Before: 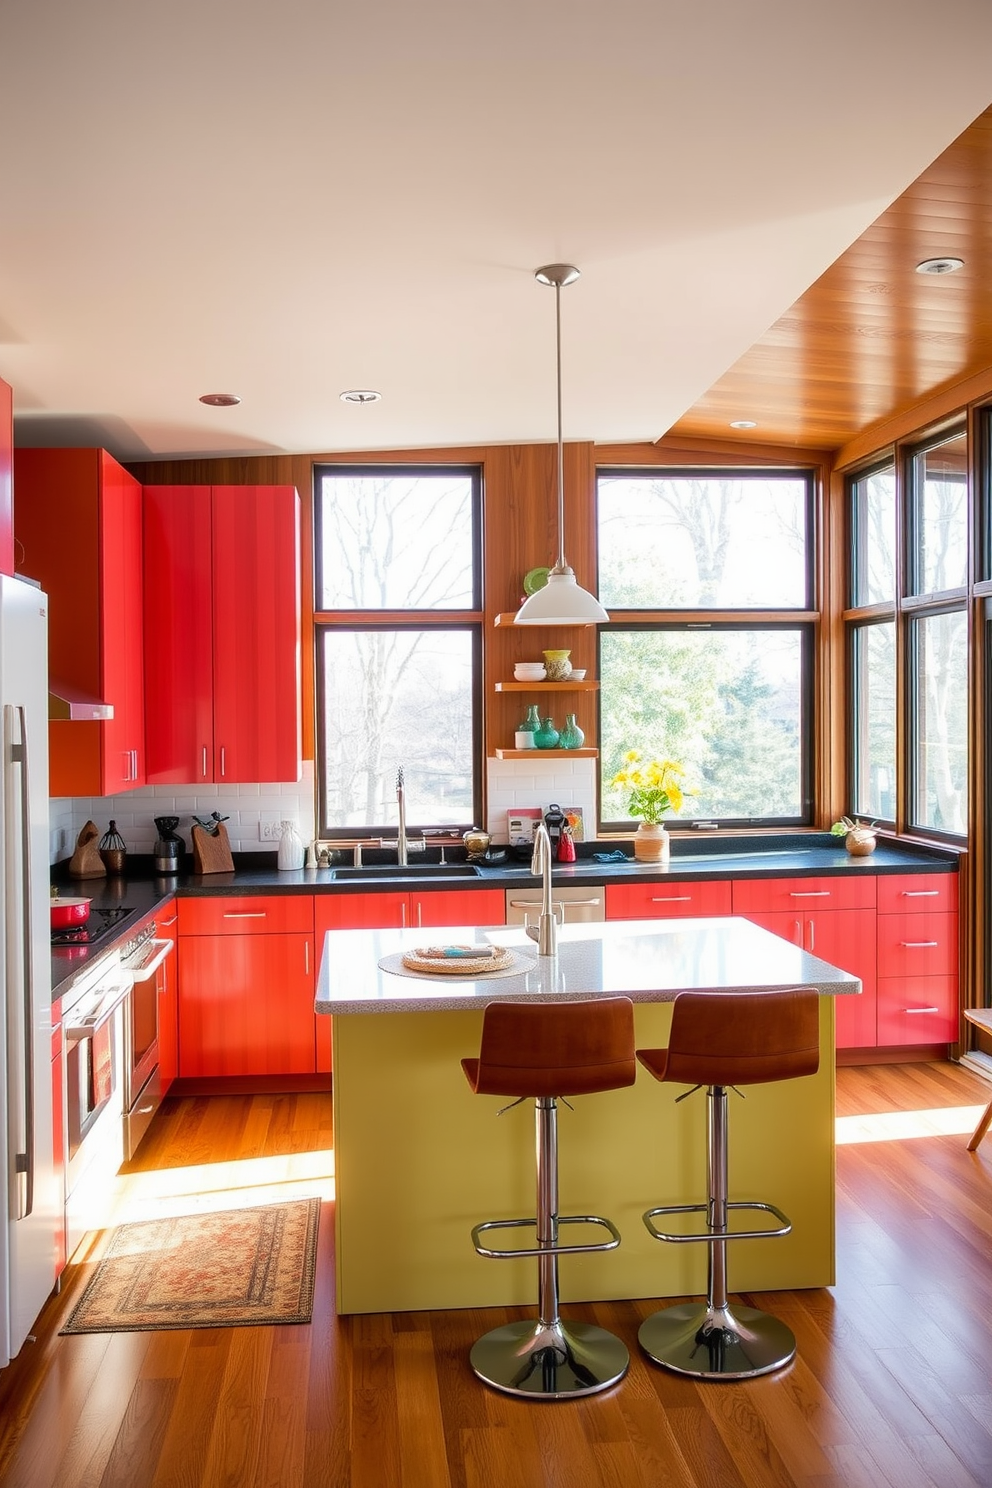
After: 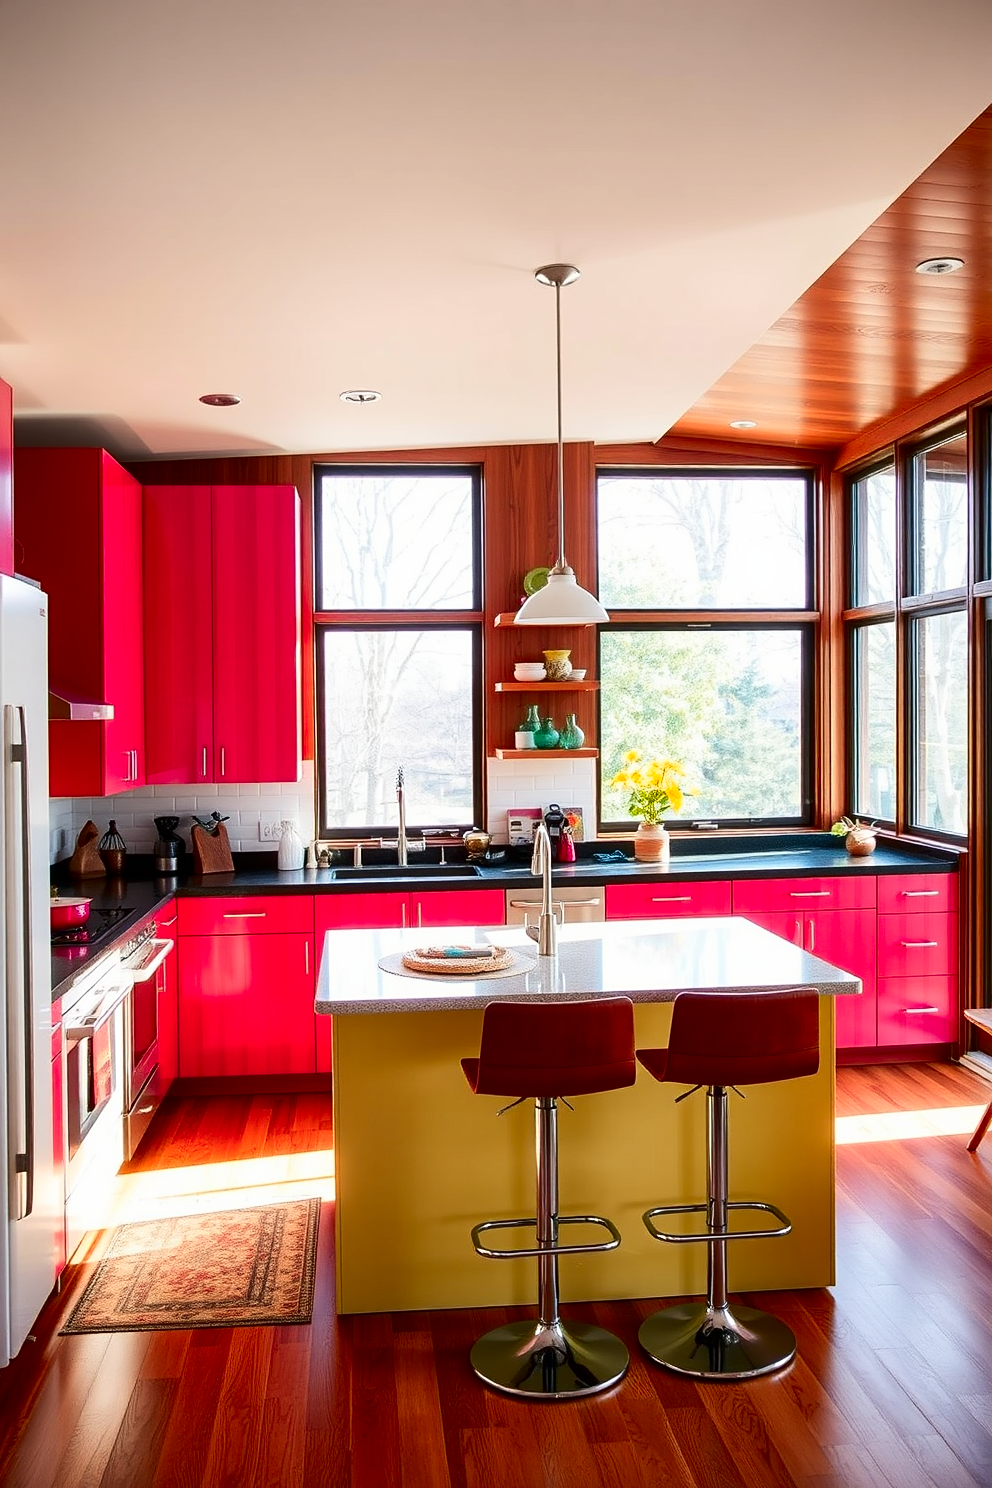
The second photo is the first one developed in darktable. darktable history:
color zones: curves: ch1 [(0.239, 0.552) (0.75, 0.5)]; ch2 [(0.25, 0.462) (0.749, 0.457)]
sharpen: amount 0.208
contrast brightness saturation: contrast 0.199, brightness -0.109, saturation 0.104
